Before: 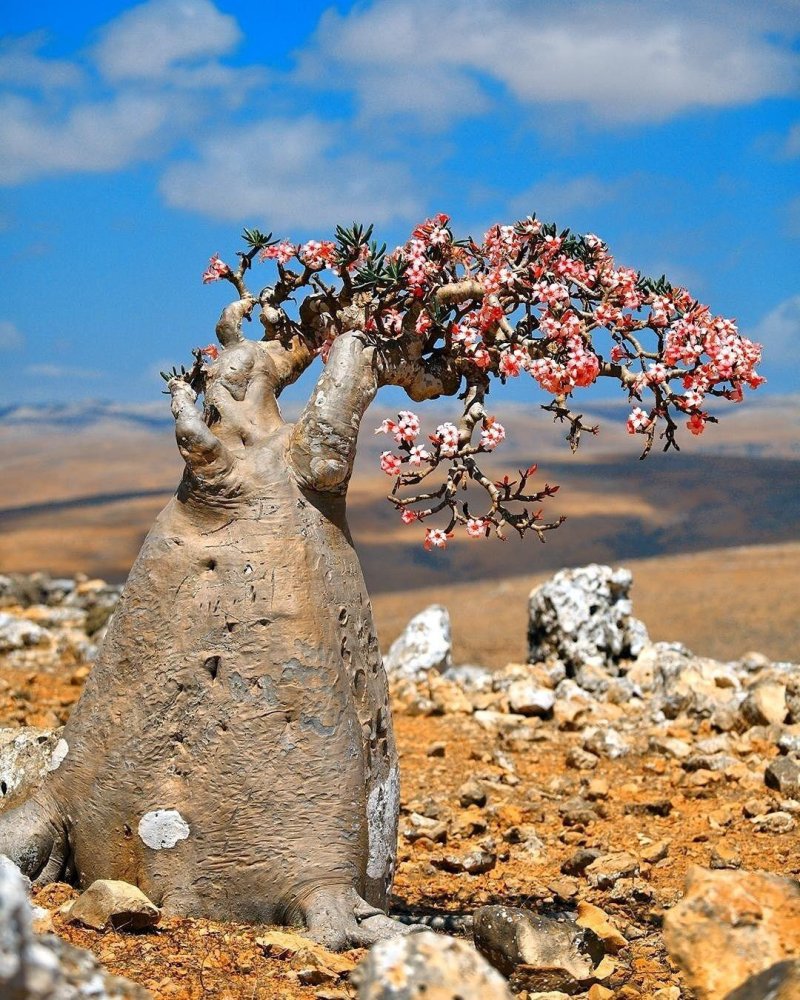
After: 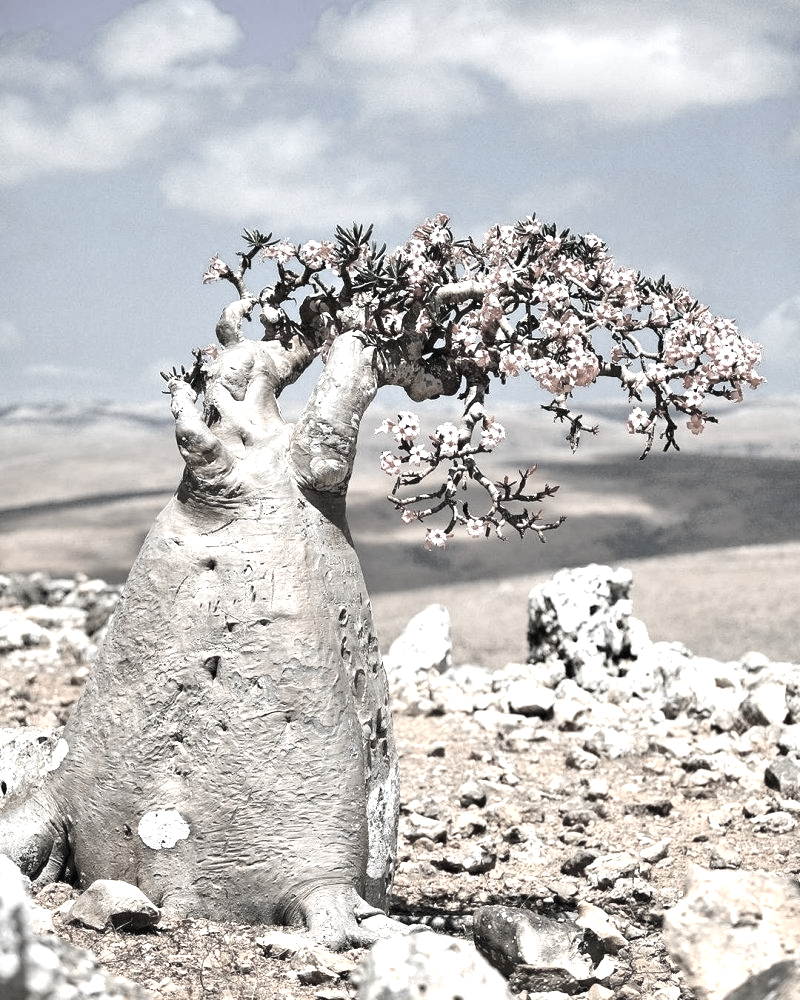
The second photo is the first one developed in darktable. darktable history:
color correction: saturation 0.2
exposure: black level correction 0, exposure 1 EV, compensate exposure bias true, compensate highlight preservation false
contrast brightness saturation: contrast 0.1, saturation -0.3
